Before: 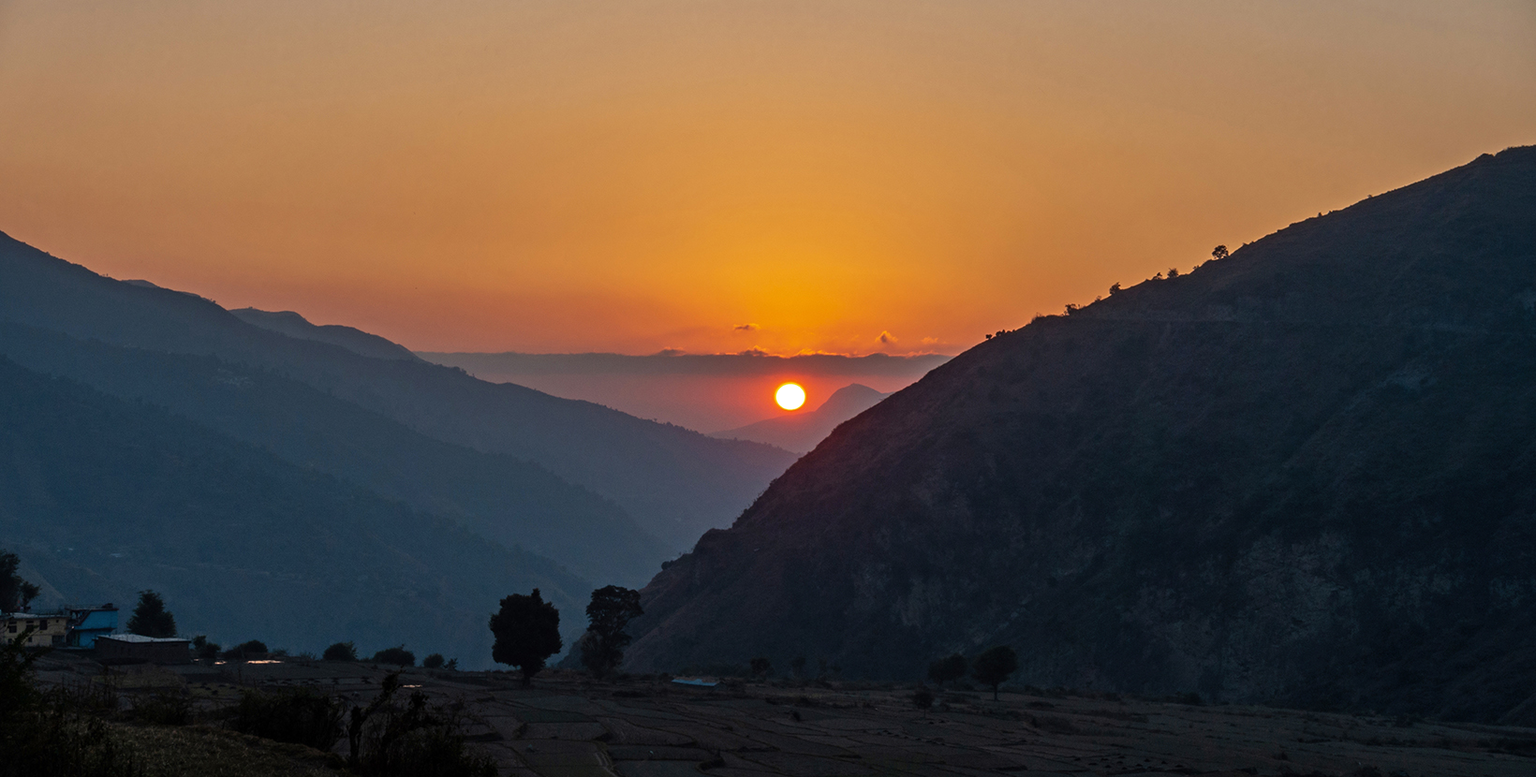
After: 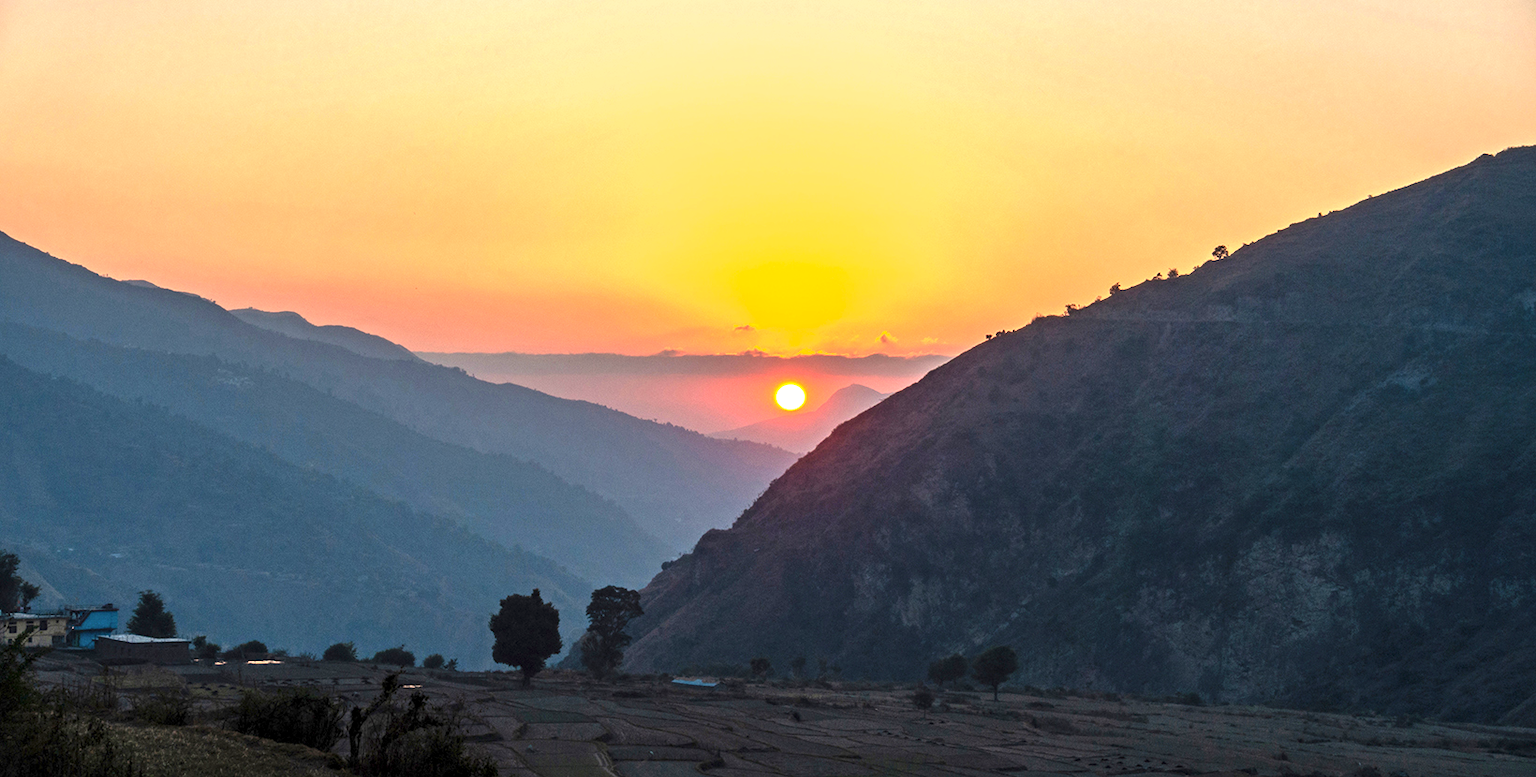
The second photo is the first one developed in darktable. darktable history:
local contrast: highlights 100%, shadows 100%, detail 120%, midtone range 0.2
exposure: black level correction 0, exposure 1.55 EV, compensate exposure bias true, compensate highlight preservation false
fill light: on, module defaults
white balance: red 1.009, blue 0.985
